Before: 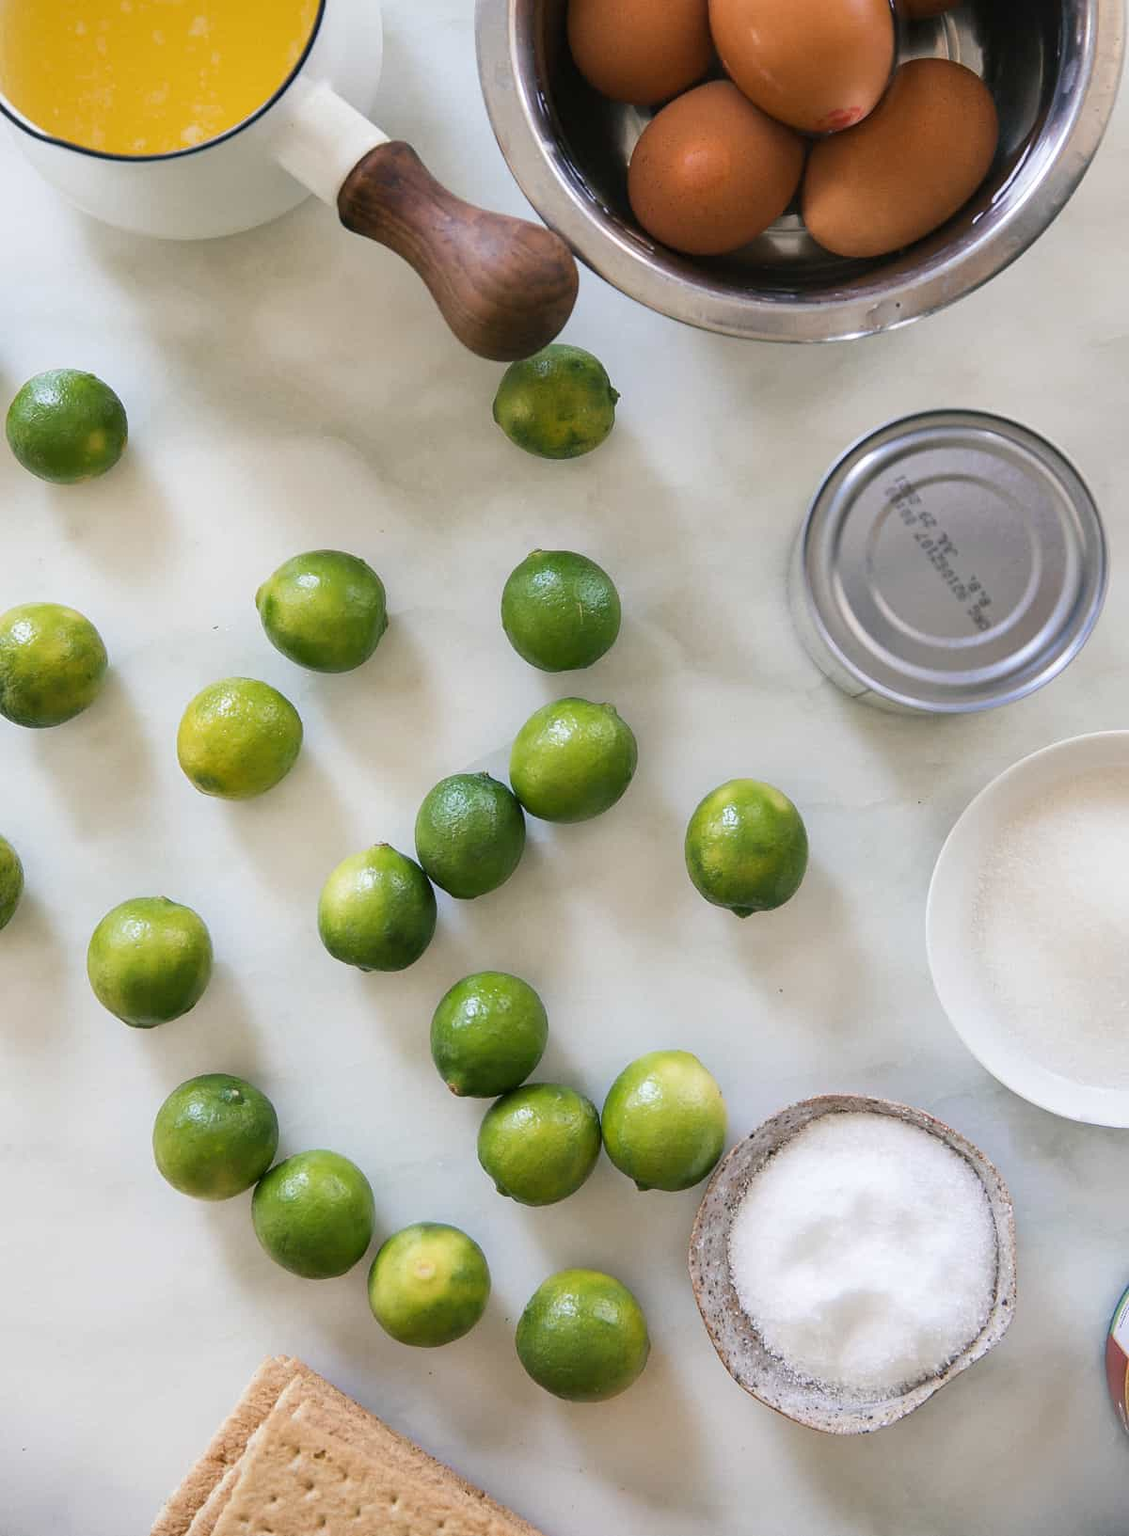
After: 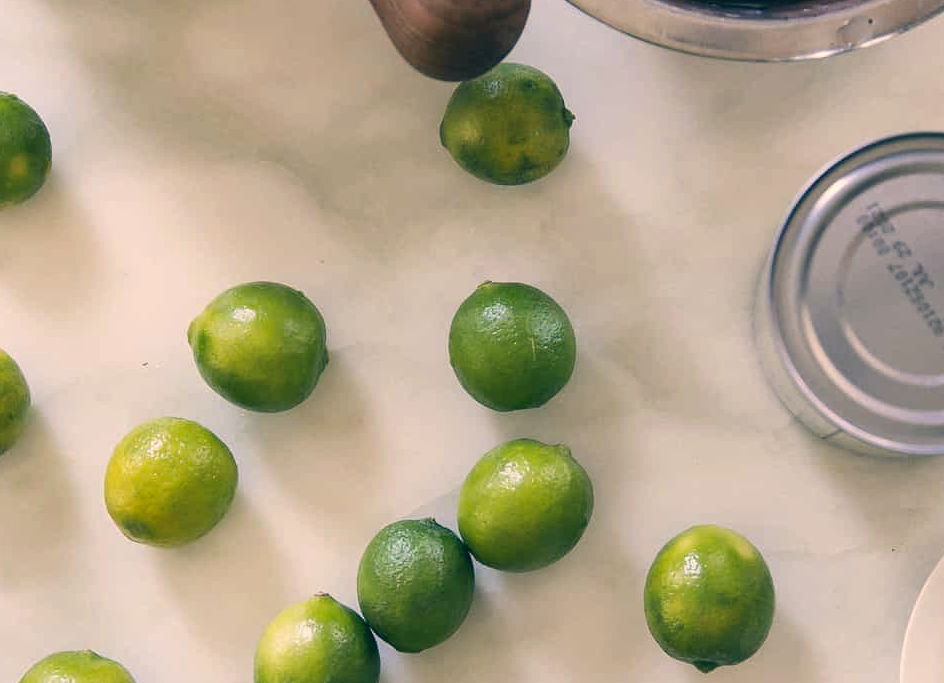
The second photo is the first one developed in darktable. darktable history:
crop: left 7.046%, top 18.607%, right 14.263%, bottom 39.531%
color correction: highlights a* 10.31, highlights b* 14.7, shadows a* -9.78, shadows b* -15.11
